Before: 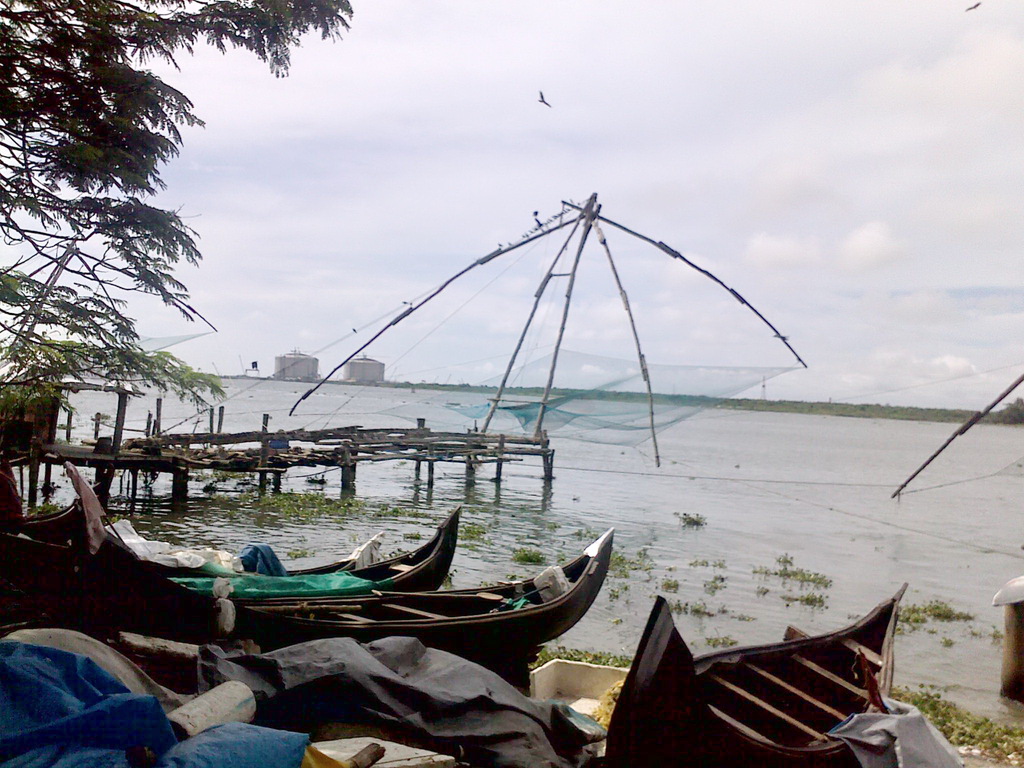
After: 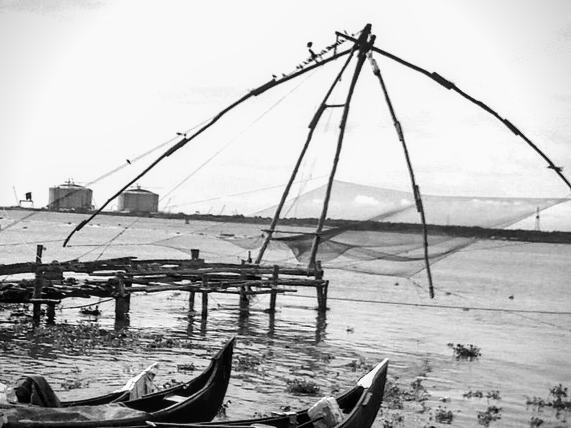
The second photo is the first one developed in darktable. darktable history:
white balance: red 1.004, blue 1.024
shadows and highlights: low approximation 0.01, soften with gaussian
contrast brightness saturation: contrast 0.13, brightness -0.24, saturation 0.14
vignetting: fall-off start 92.6%, brightness -0.52, saturation -0.51, center (-0.012, 0)
crop and rotate: left 22.13%, top 22.054%, right 22.026%, bottom 22.102%
monochrome: a -6.99, b 35.61, size 1.4
exposure: black level correction 0.001, exposure 0.5 EV, compensate exposure bias true, compensate highlight preservation false
local contrast: on, module defaults
